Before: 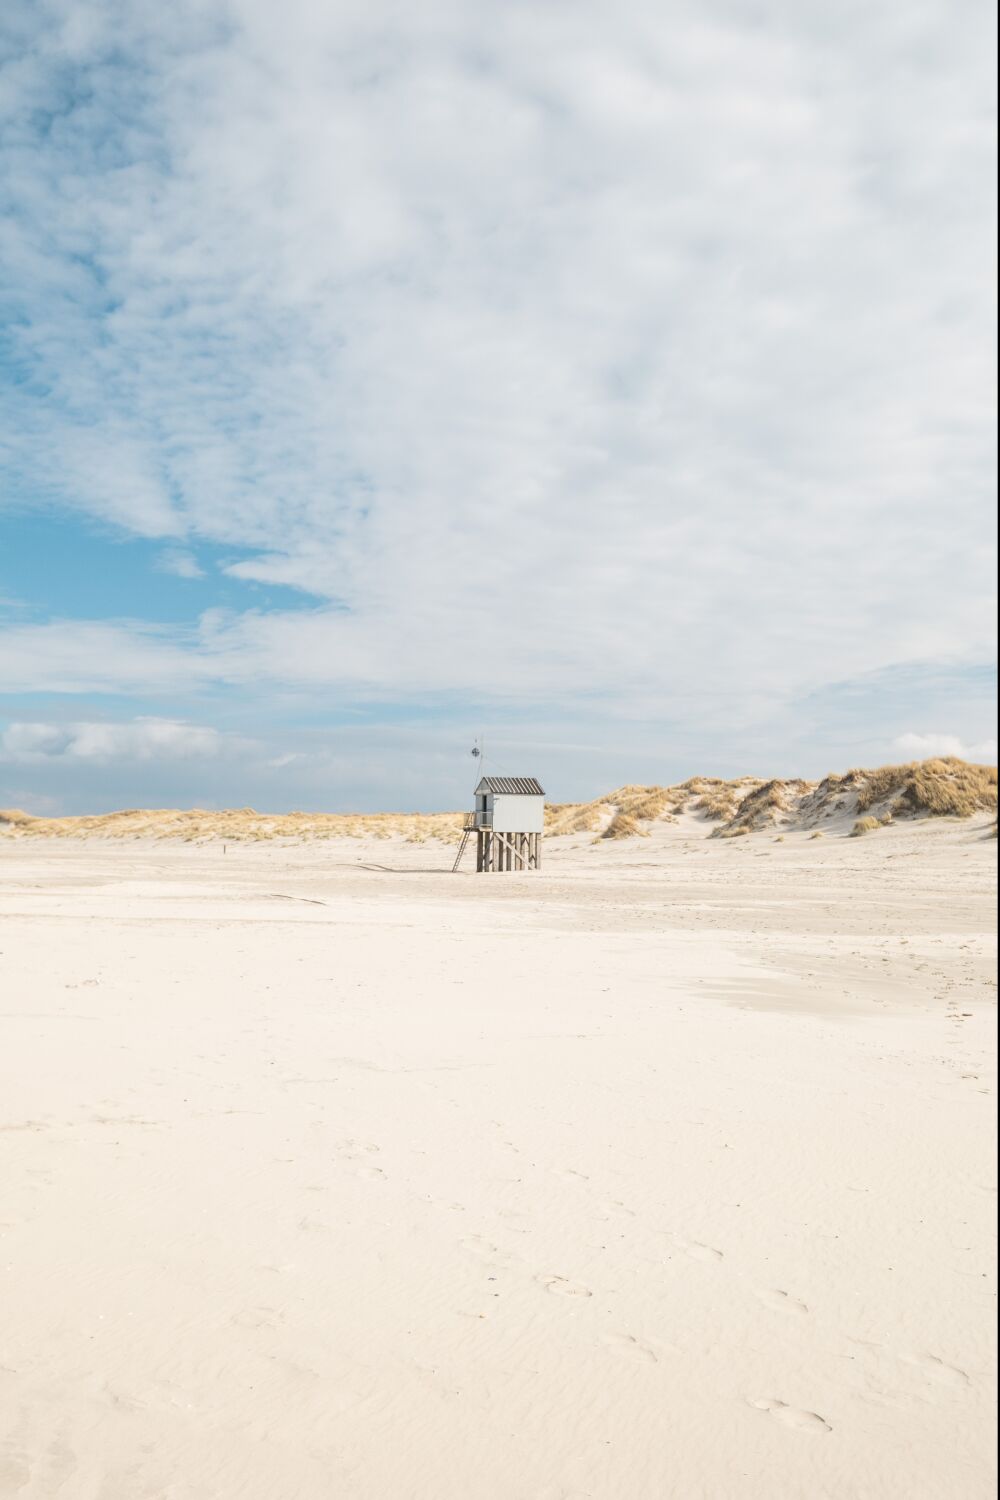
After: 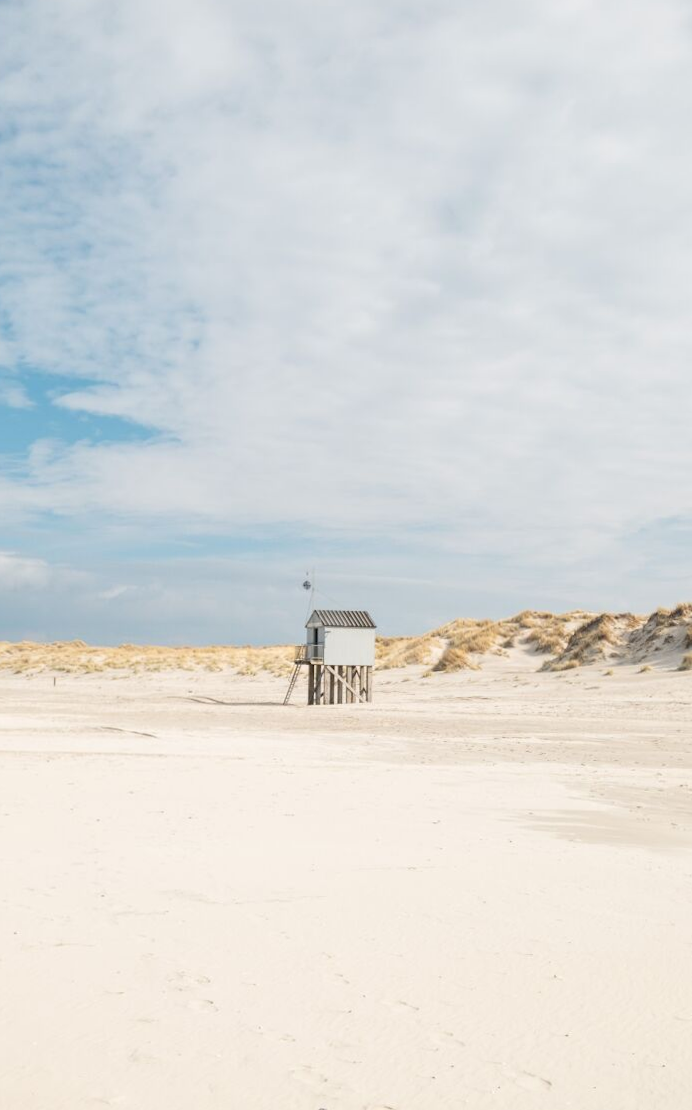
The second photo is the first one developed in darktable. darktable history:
crop and rotate: left 17.046%, top 10.659%, right 12.989%, bottom 14.553%
rotate and perspective: rotation 0.174°, lens shift (vertical) 0.013, lens shift (horizontal) 0.019, shear 0.001, automatic cropping original format, crop left 0.007, crop right 0.991, crop top 0.016, crop bottom 0.997
